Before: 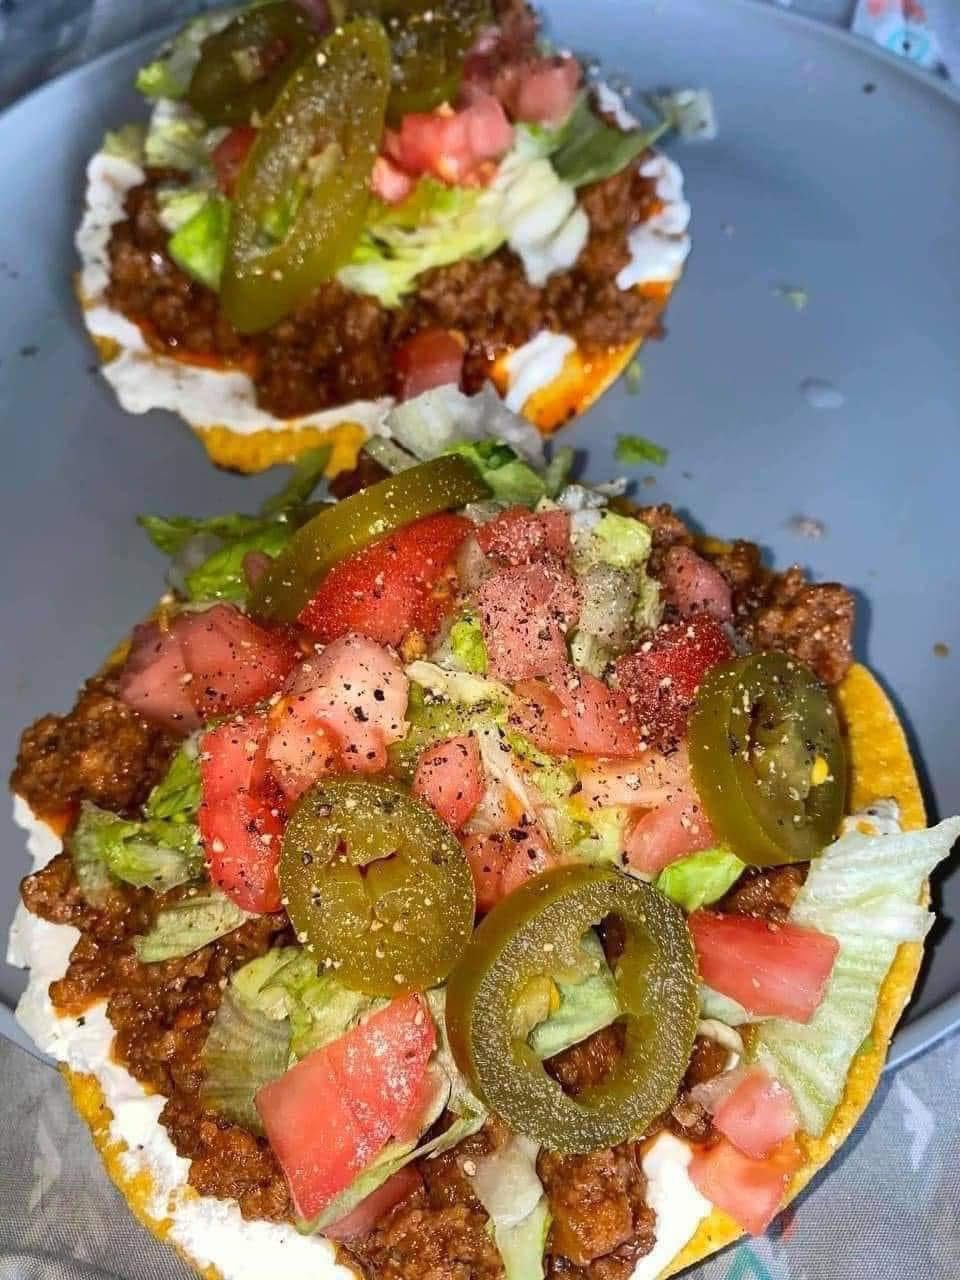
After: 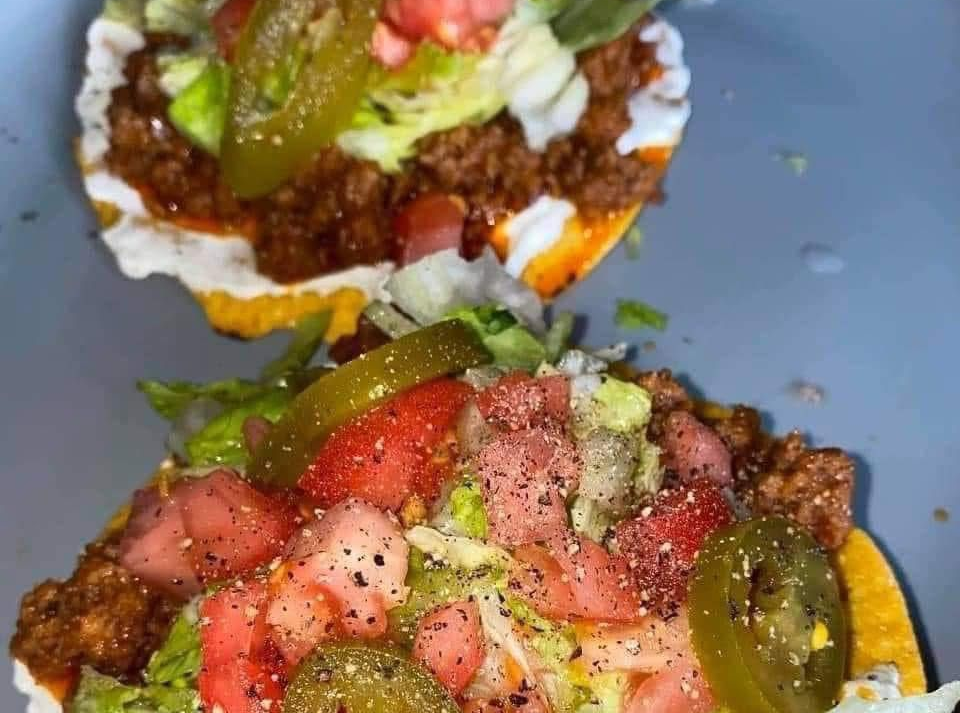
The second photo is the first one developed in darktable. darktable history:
crop and rotate: top 10.57%, bottom 33.676%
